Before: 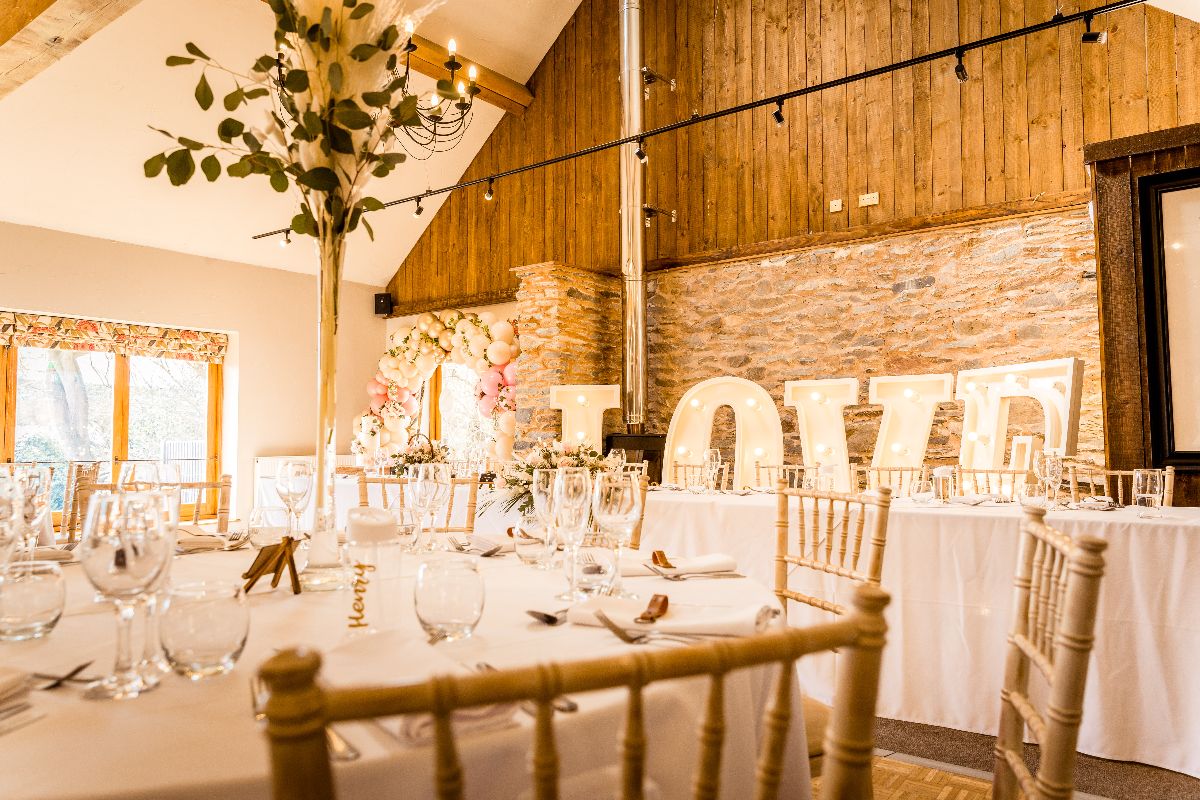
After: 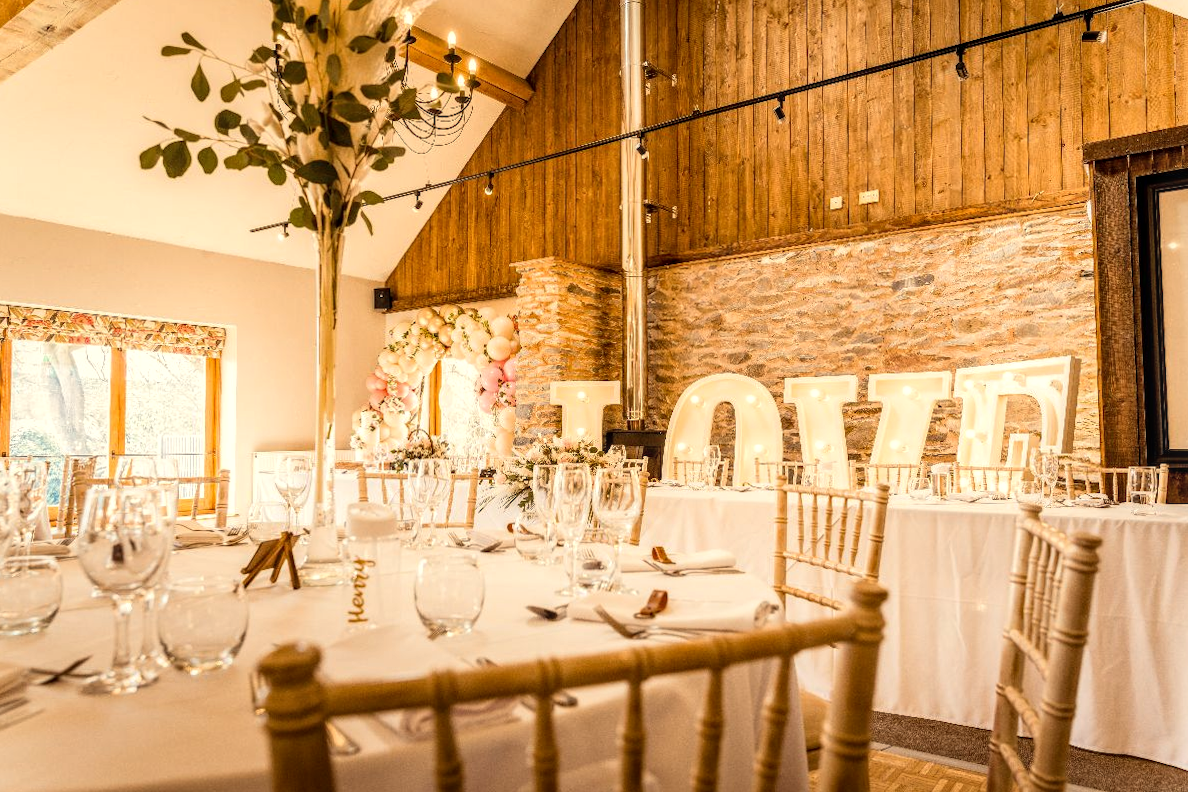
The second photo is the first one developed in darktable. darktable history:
local contrast: on, module defaults
rotate and perspective: rotation 0.174°, lens shift (vertical) 0.013, lens shift (horizontal) 0.019, shear 0.001, automatic cropping original format, crop left 0.007, crop right 0.991, crop top 0.016, crop bottom 0.997
white balance: red 1.029, blue 0.92
